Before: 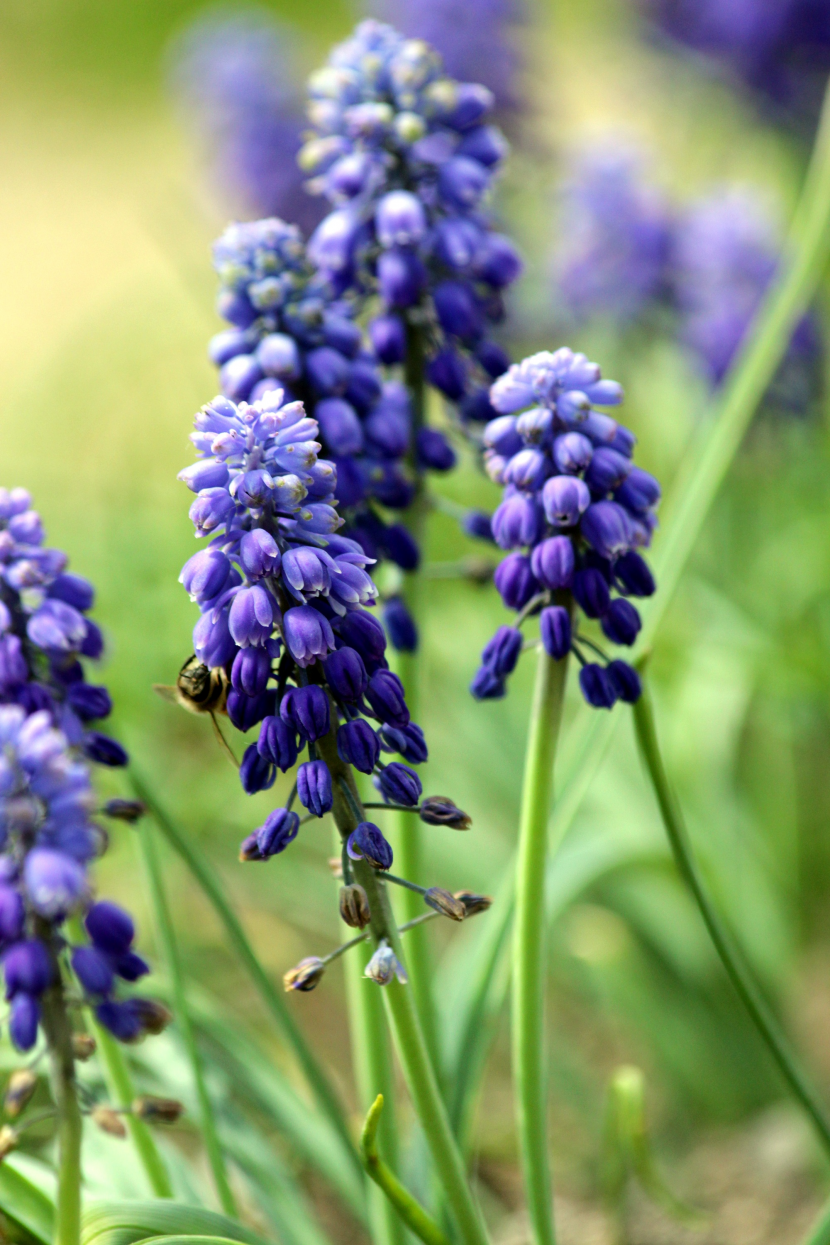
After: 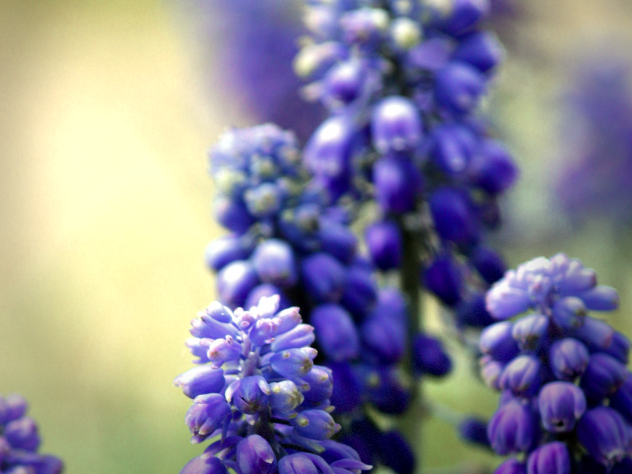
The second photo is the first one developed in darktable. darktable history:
crop: left 0.579%, top 7.627%, right 23.167%, bottom 54.275%
color zones: curves: ch0 [(0, 0.473) (0.001, 0.473) (0.226, 0.548) (0.4, 0.589) (0.525, 0.54) (0.728, 0.403) (0.999, 0.473) (1, 0.473)]; ch1 [(0, 0.619) (0.001, 0.619) (0.234, 0.388) (0.4, 0.372) (0.528, 0.422) (0.732, 0.53) (0.999, 0.619) (1, 0.619)]; ch2 [(0, 0.547) (0.001, 0.547) (0.226, 0.45) (0.4, 0.525) (0.525, 0.585) (0.8, 0.511) (0.999, 0.547) (1, 0.547)]
vignetting: fall-off start 68.33%, fall-off radius 30%, saturation 0.042, center (-0.066, -0.311), width/height ratio 0.992, shape 0.85, dithering 8-bit output
